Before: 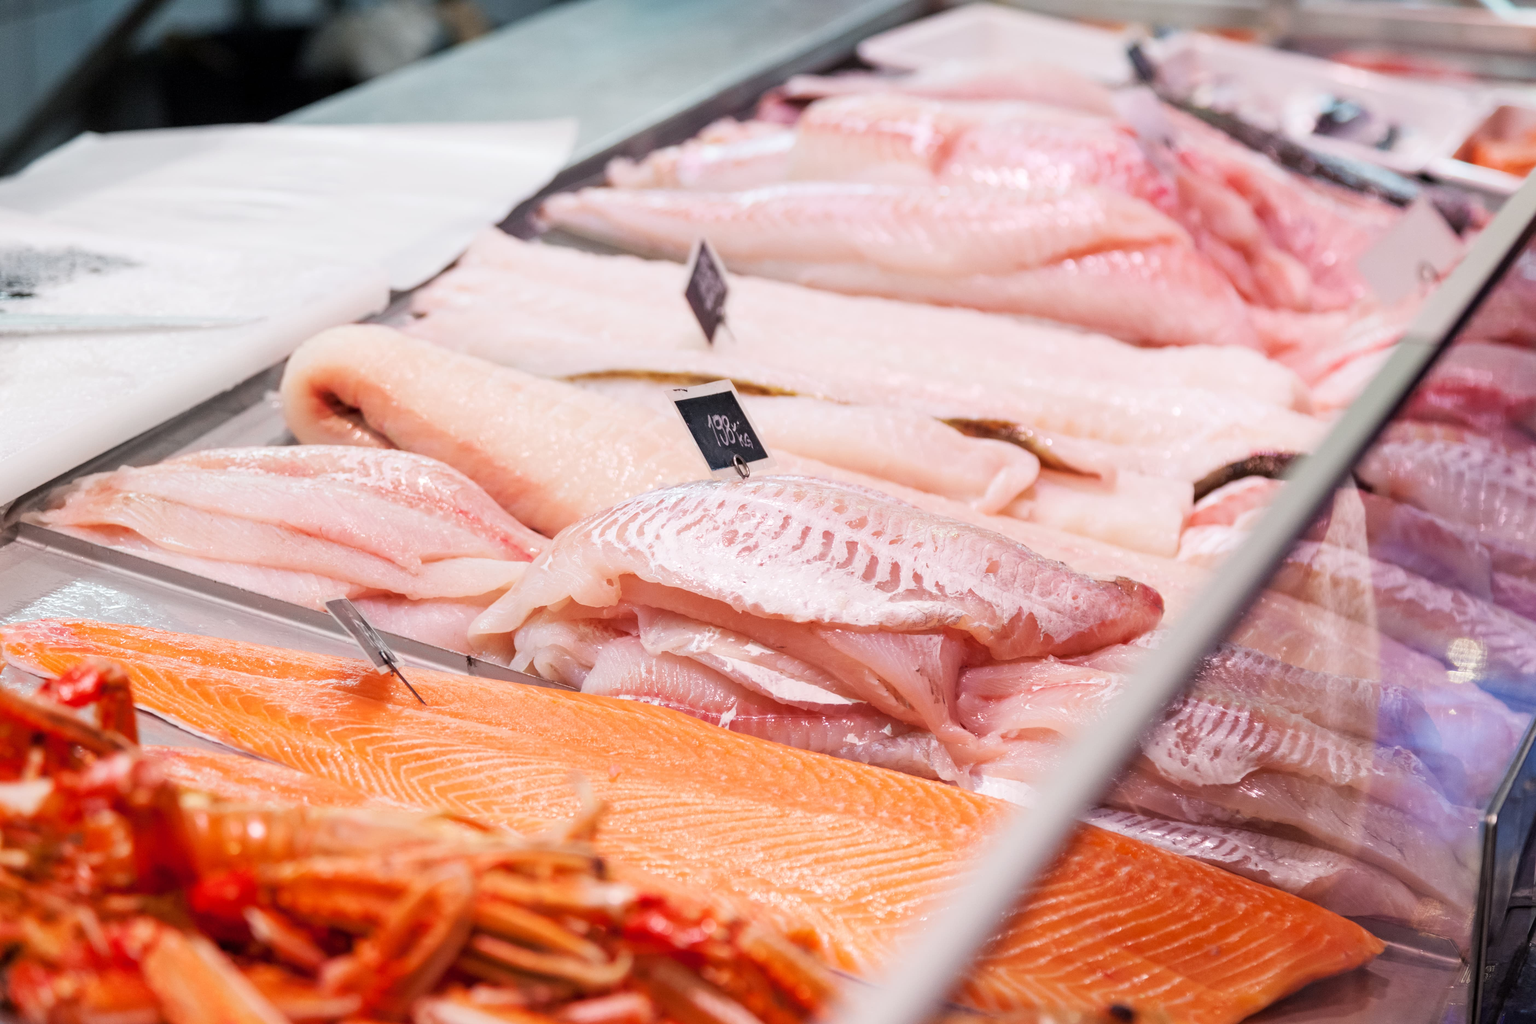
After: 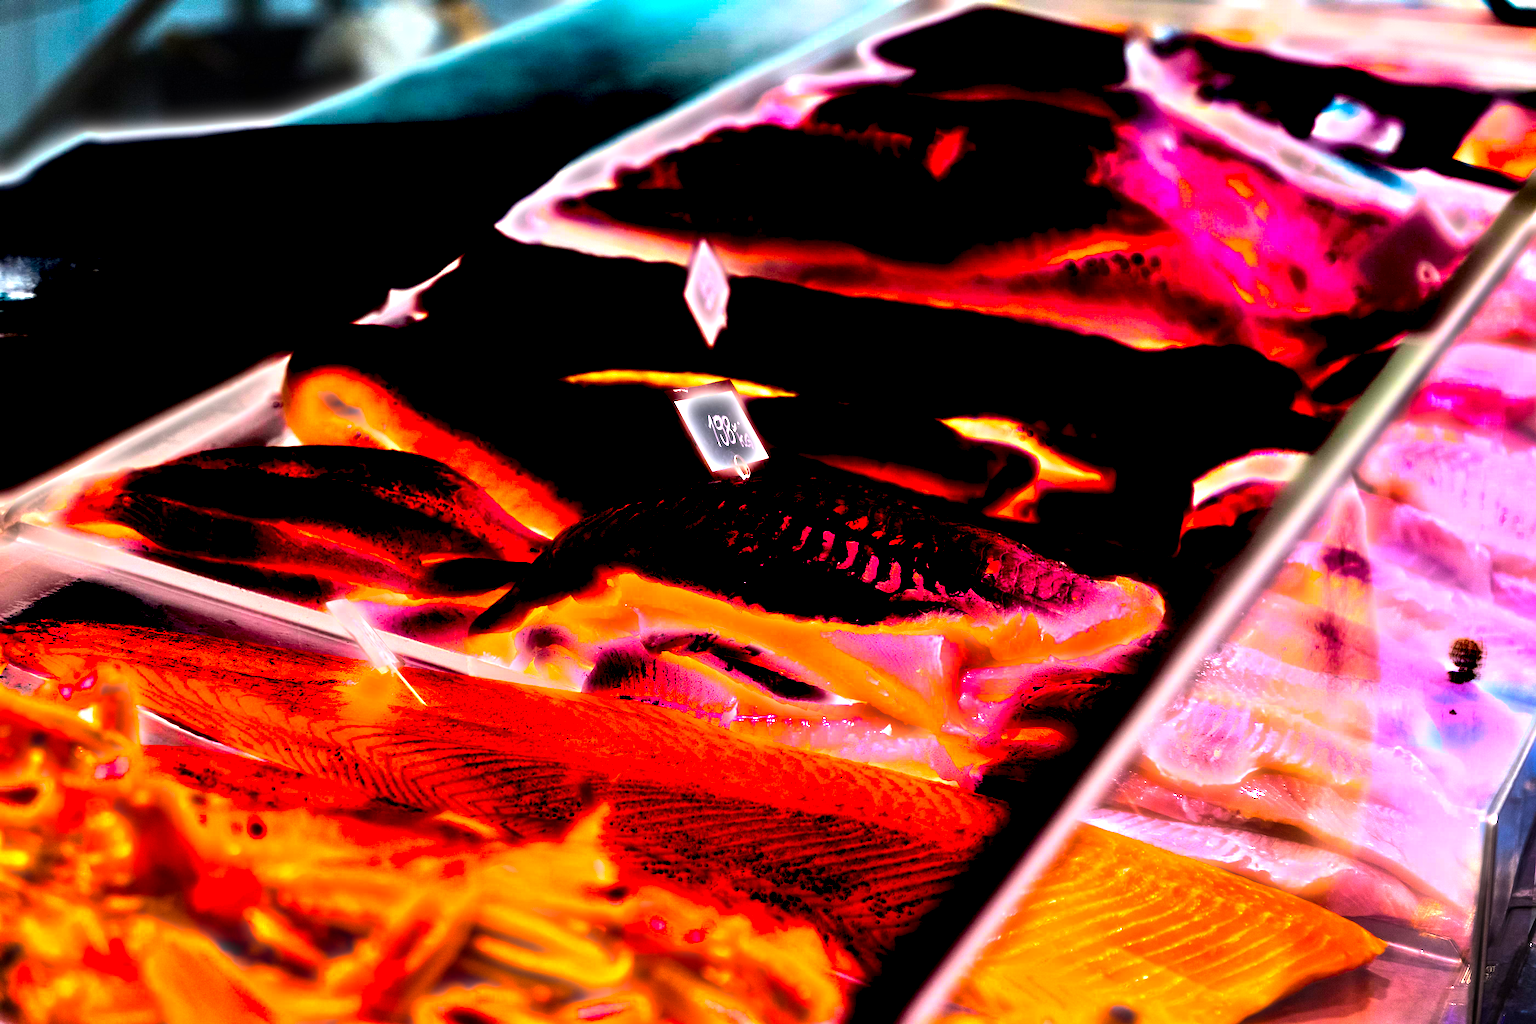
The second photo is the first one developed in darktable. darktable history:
bloom: size 9%, threshold 100%, strength 7%
color balance rgb: linear chroma grading › shadows -30%, linear chroma grading › global chroma 35%, perceptual saturation grading › global saturation 75%, perceptual saturation grading › shadows -30%, perceptual brilliance grading › highlights 75%, perceptual brilliance grading › shadows -30%, global vibrance 35%
exposure: black level correction 0, exposure 0.5 EV, compensate highlight preservation false
